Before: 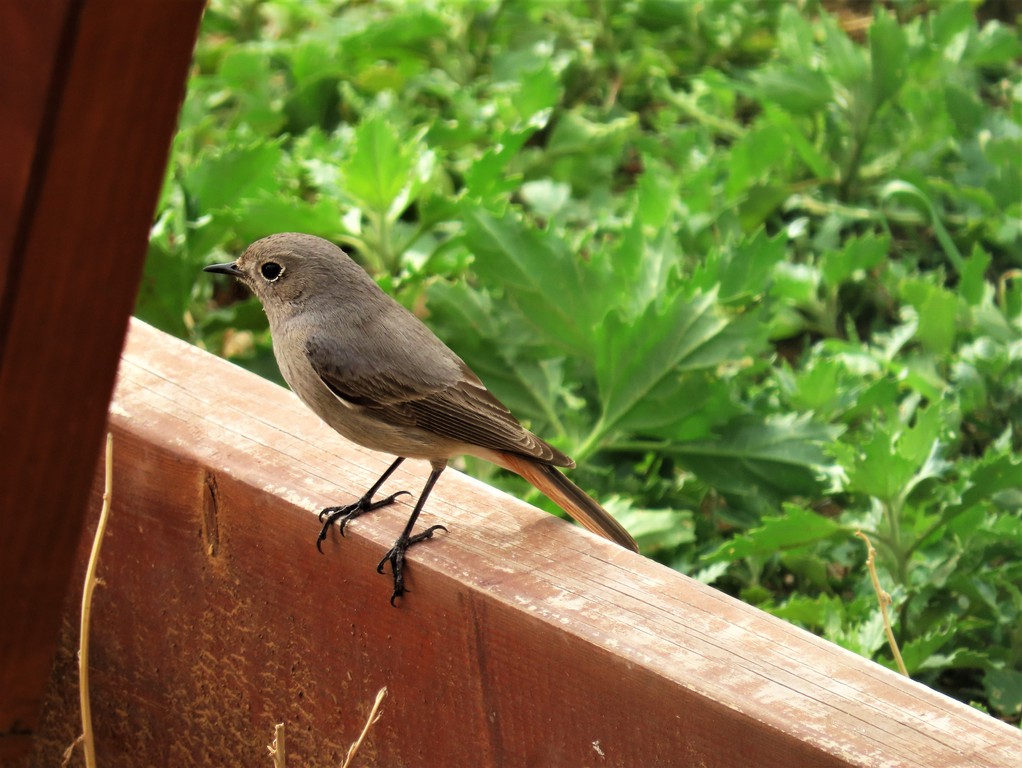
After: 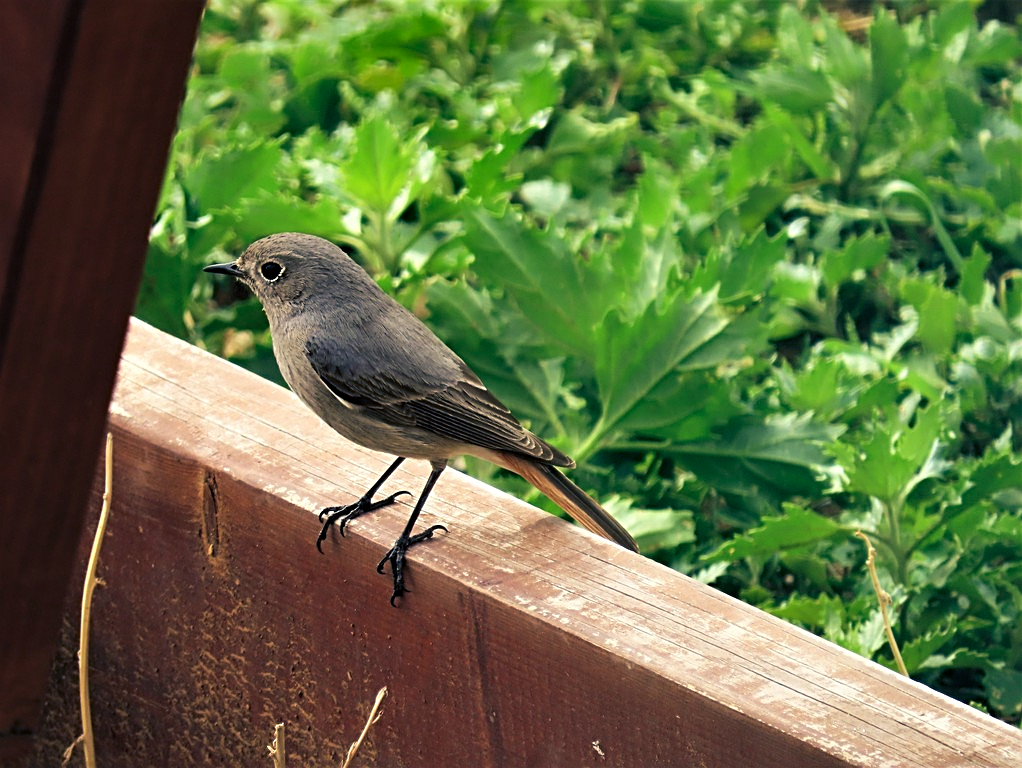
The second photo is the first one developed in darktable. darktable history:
shadows and highlights: shadows 21.05, highlights -81.12, soften with gaussian
color balance rgb: shadows lift › luminance -40.785%, shadows lift › chroma 14.202%, shadows lift › hue 258.03°, perceptual saturation grading › global saturation 0.06%
sharpen: radius 2.541, amount 0.646
